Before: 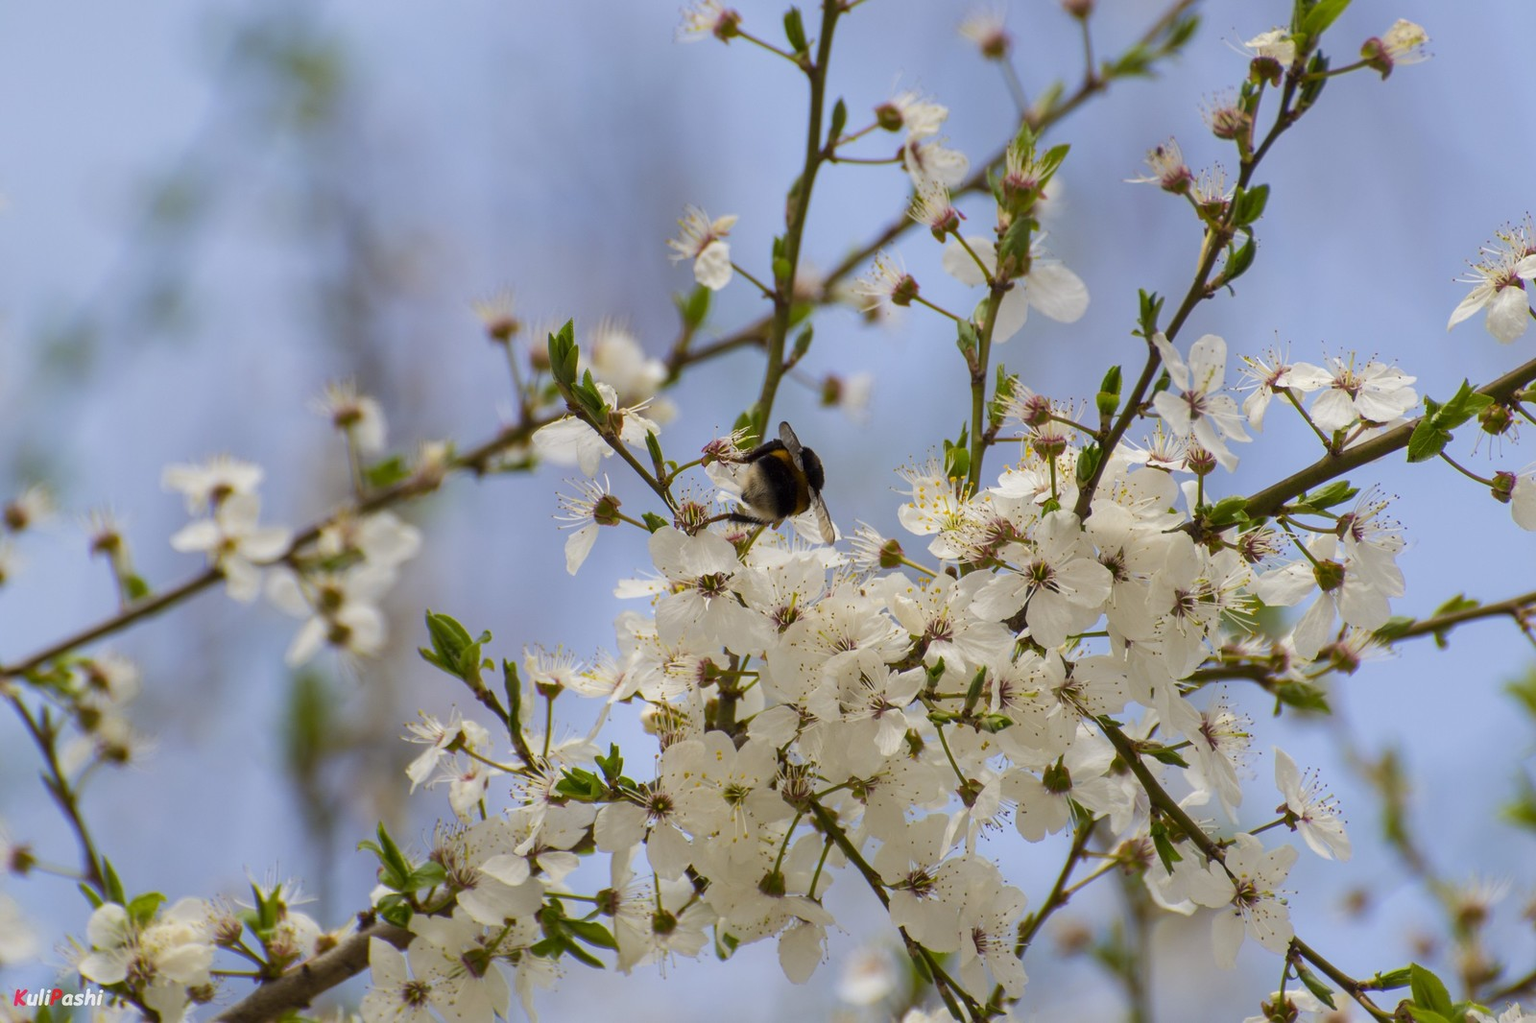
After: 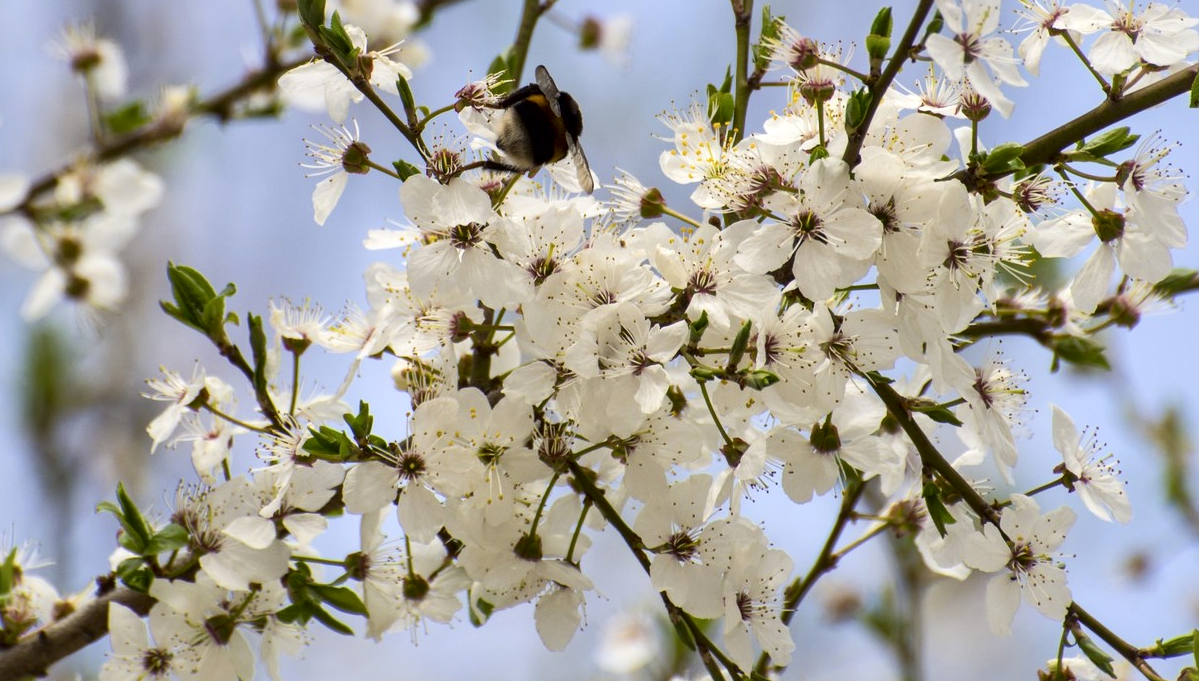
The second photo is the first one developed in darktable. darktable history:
local contrast: mode bilateral grid, contrast 24, coarseness 47, detail 151%, midtone range 0.2
tone curve: curves: ch0 [(0, 0) (0.004, 0.001) (0.133, 0.112) (0.325, 0.362) (0.832, 0.893) (1, 1)], color space Lab, independent channels, preserve colors none
crop and rotate: left 17.253%, top 35.141%, right 7.747%, bottom 0.973%
